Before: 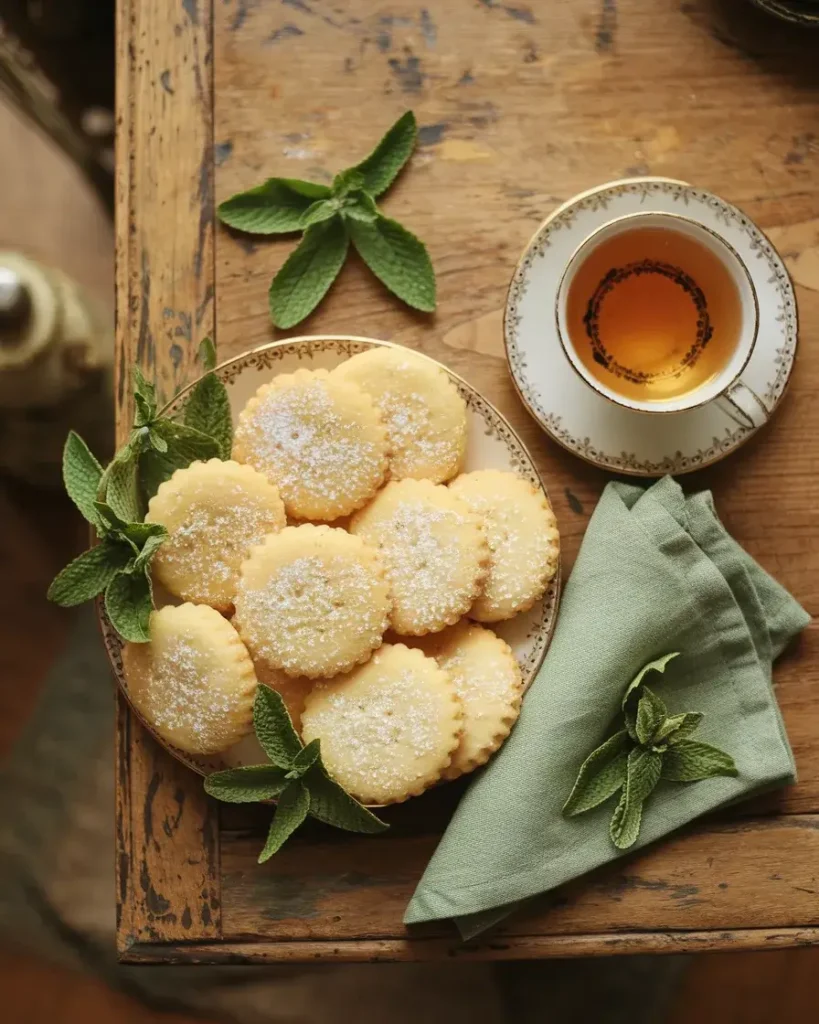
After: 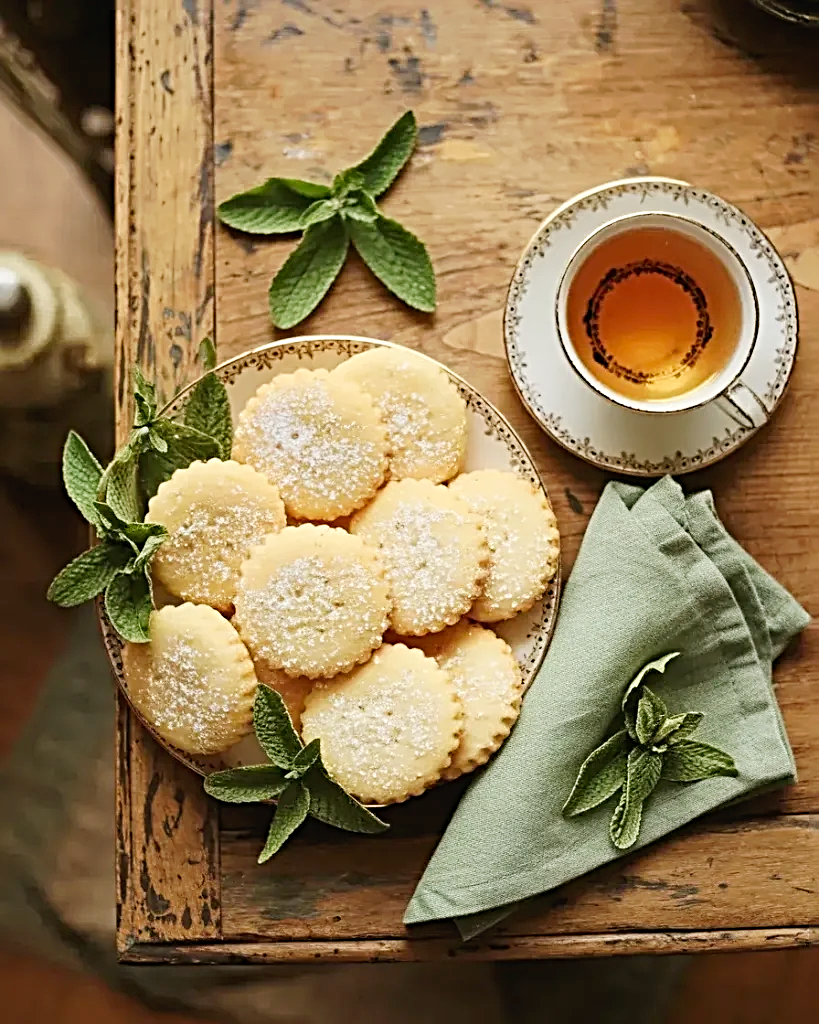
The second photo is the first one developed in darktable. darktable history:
exposure: exposure -0.041 EV, compensate highlight preservation false
sharpen: radius 3.69, amount 0.928
tone curve: curves: ch0 [(0, 0) (0.003, 0.019) (0.011, 0.022) (0.025, 0.025) (0.044, 0.04) (0.069, 0.069) (0.1, 0.108) (0.136, 0.152) (0.177, 0.199) (0.224, 0.26) (0.277, 0.321) (0.335, 0.392) (0.399, 0.472) (0.468, 0.547) (0.543, 0.624) (0.623, 0.713) (0.709, 0.786) (0.801, 0.865) (0.898, 0.939) (1, 1)], preserve colors none
